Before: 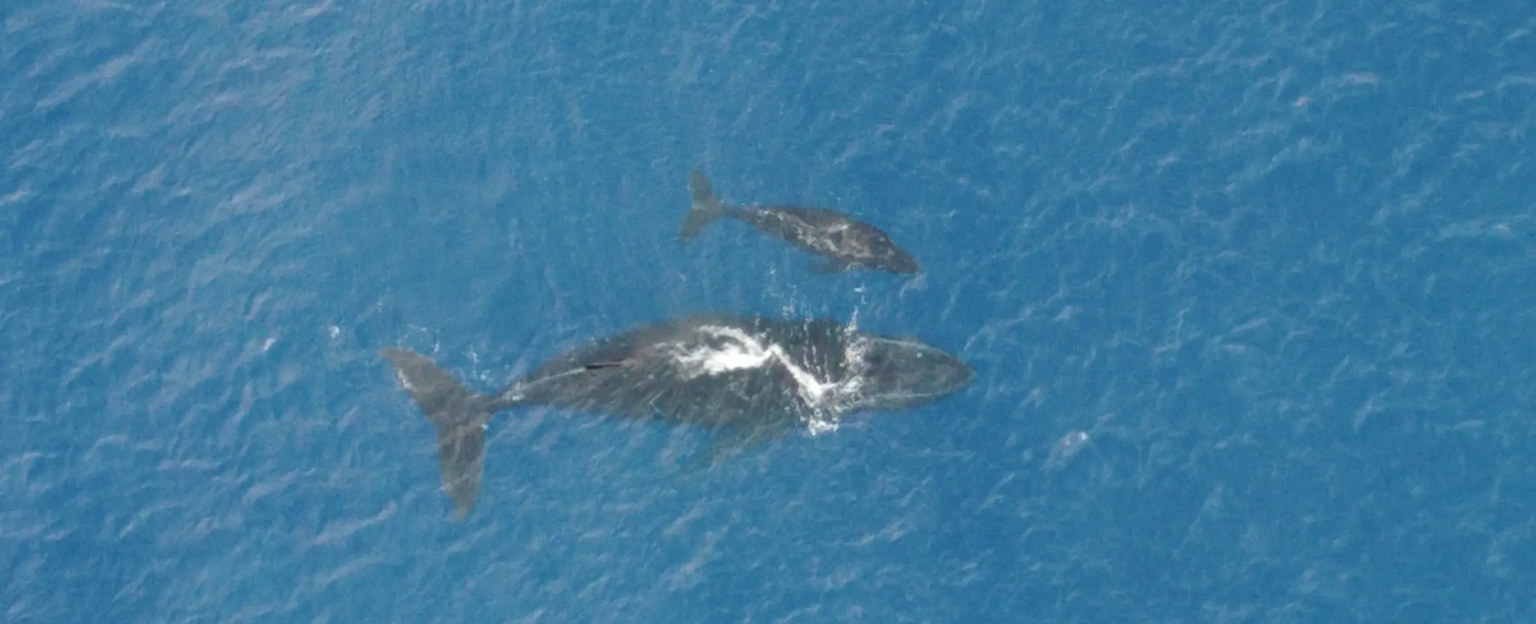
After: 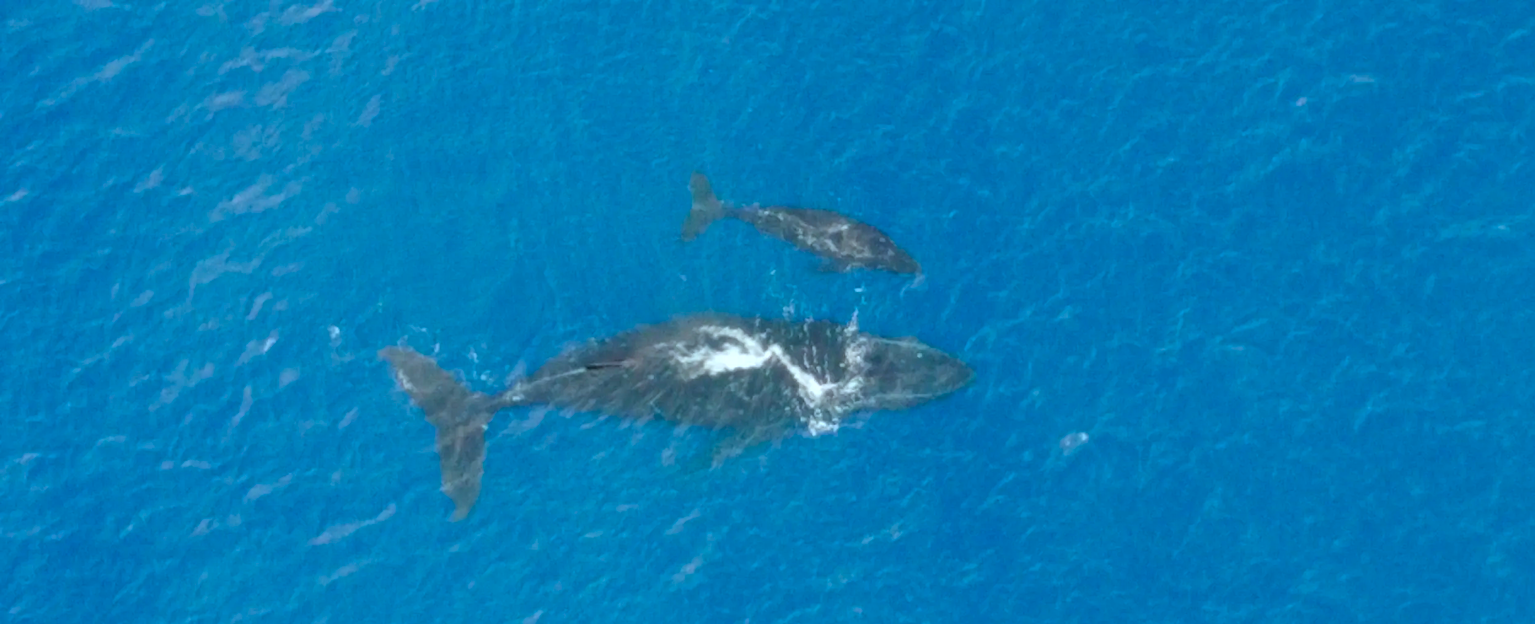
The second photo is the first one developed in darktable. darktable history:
color calibration: illuminant Planckian (black body), adaptation linear Bradford (ICC v4), x 0.364, y 0.367, temperature 4417.56 K, saturation algorithm version 1 (2020)
contrast brightness saturation: brightness -0.02, saturation 0.35
